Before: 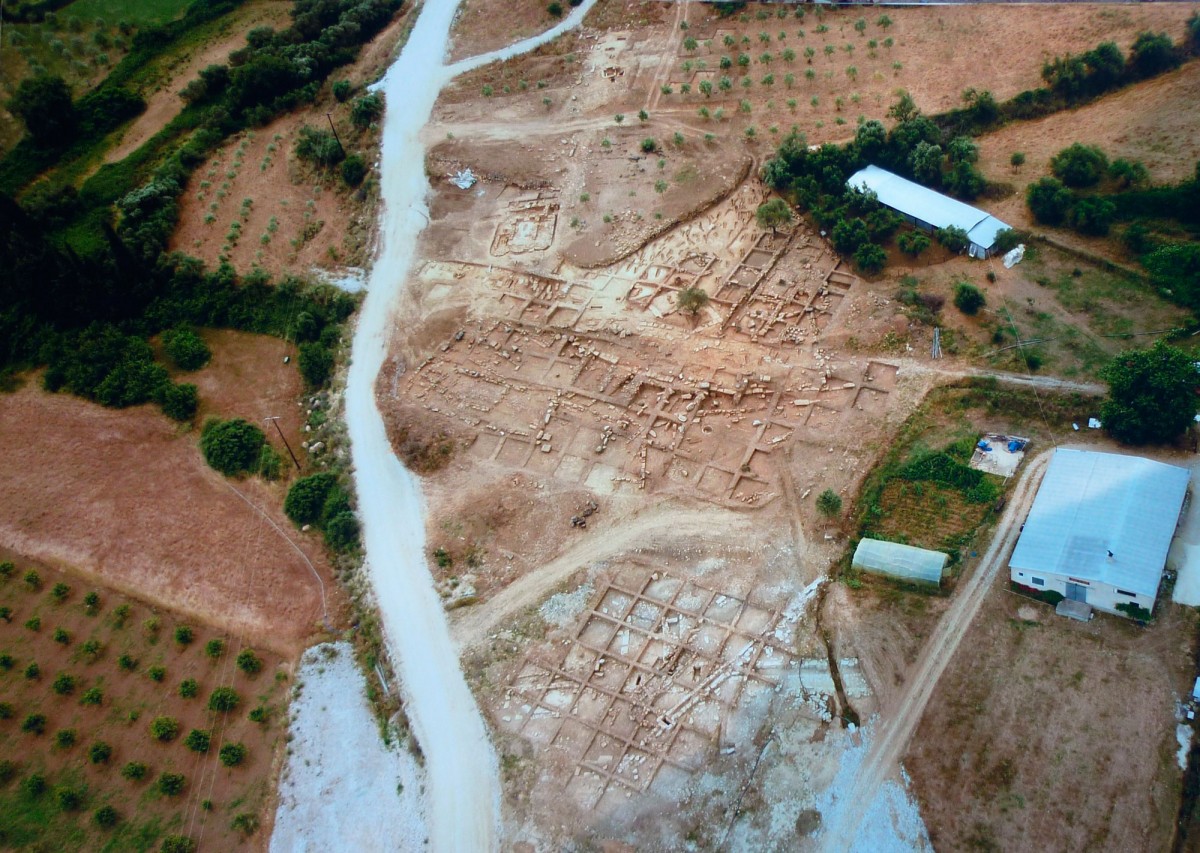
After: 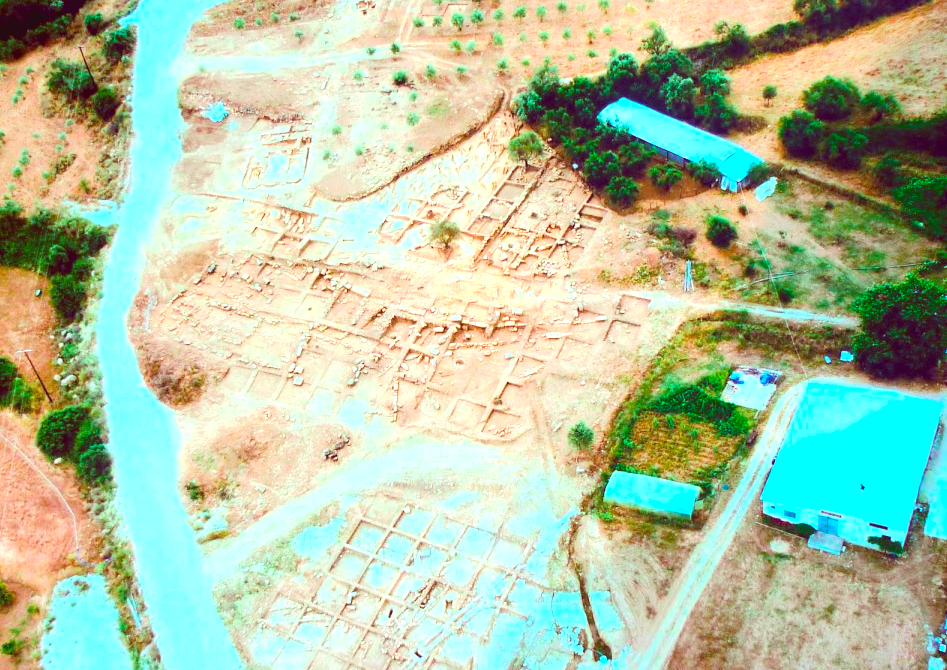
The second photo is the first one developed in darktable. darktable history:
crop and rotate: left 20.709%, top 7.876%, right 0.367%, bottom 13.52%
base curve: curves: ch0 [(0, 0) (0.472, 0.508) (1, 1)], preserve colors none
exposure: black level correction 0, exposure 1.298 EV, compensate highlight preservation false
color balance rgb: shadows lift › chroma 3.087%, shadows lift › hue 280.78°, highlights gain › luminance 15.12%, highlights gain › chroma 3.936%, highlights gain › hue 210.87°, global offset › luminance -0.201%, global offset › chroma 0.27%, linear chroma grading › global chroma 9.889%, perceptual saturation grading › global saturation 31.246%
contrast brightness saturation: saturation -0.058
tone curve: curves: ch0 [(0, 0.049) (0.175, 0.178) (0.466, 0.498) (0.715, 0.767) (0.819, 0.851) (1, 0.961)]; ch1 [(0, 0) (0.437, 0.398) (0.476, 0.466) (0.505, 0.505) (0.534, 0.544) (0.595, 0.608) (0.641, 0.643) (1, 1)]; ch2 [(0, 0) (0.359, 0.379) (0.437, 0.44) (0.489, 0.495) (0.518, 0.537) (0.579, 0.579) (1, 1)], color space Lab, independent channels, preserve colors none
